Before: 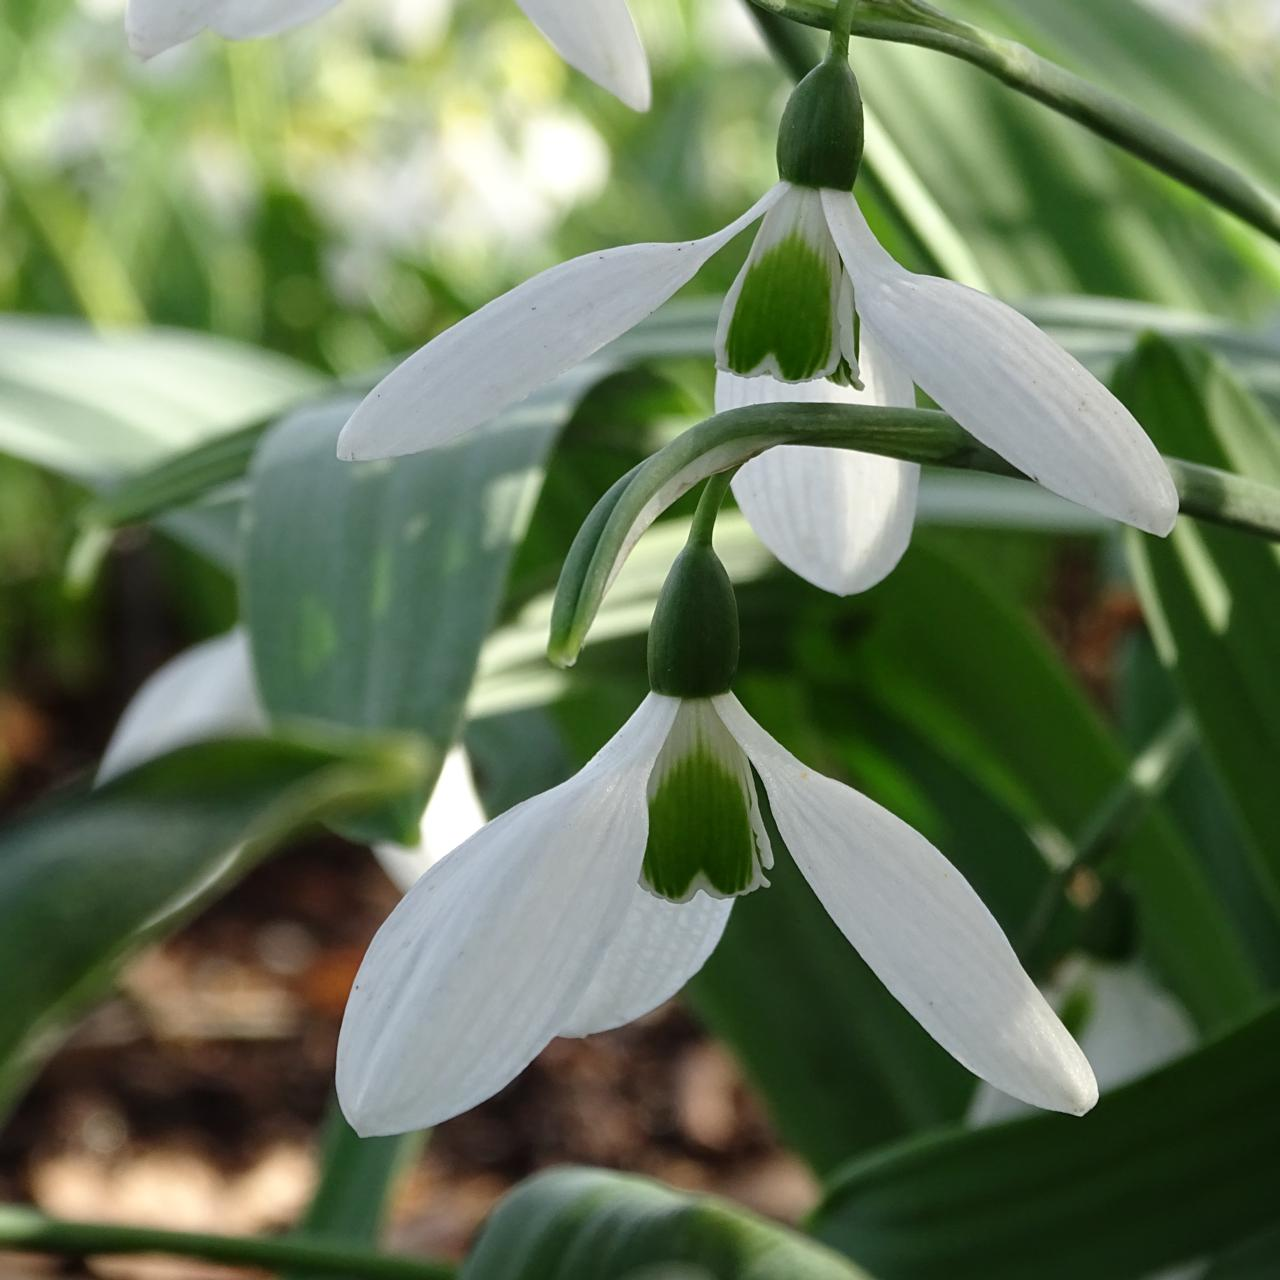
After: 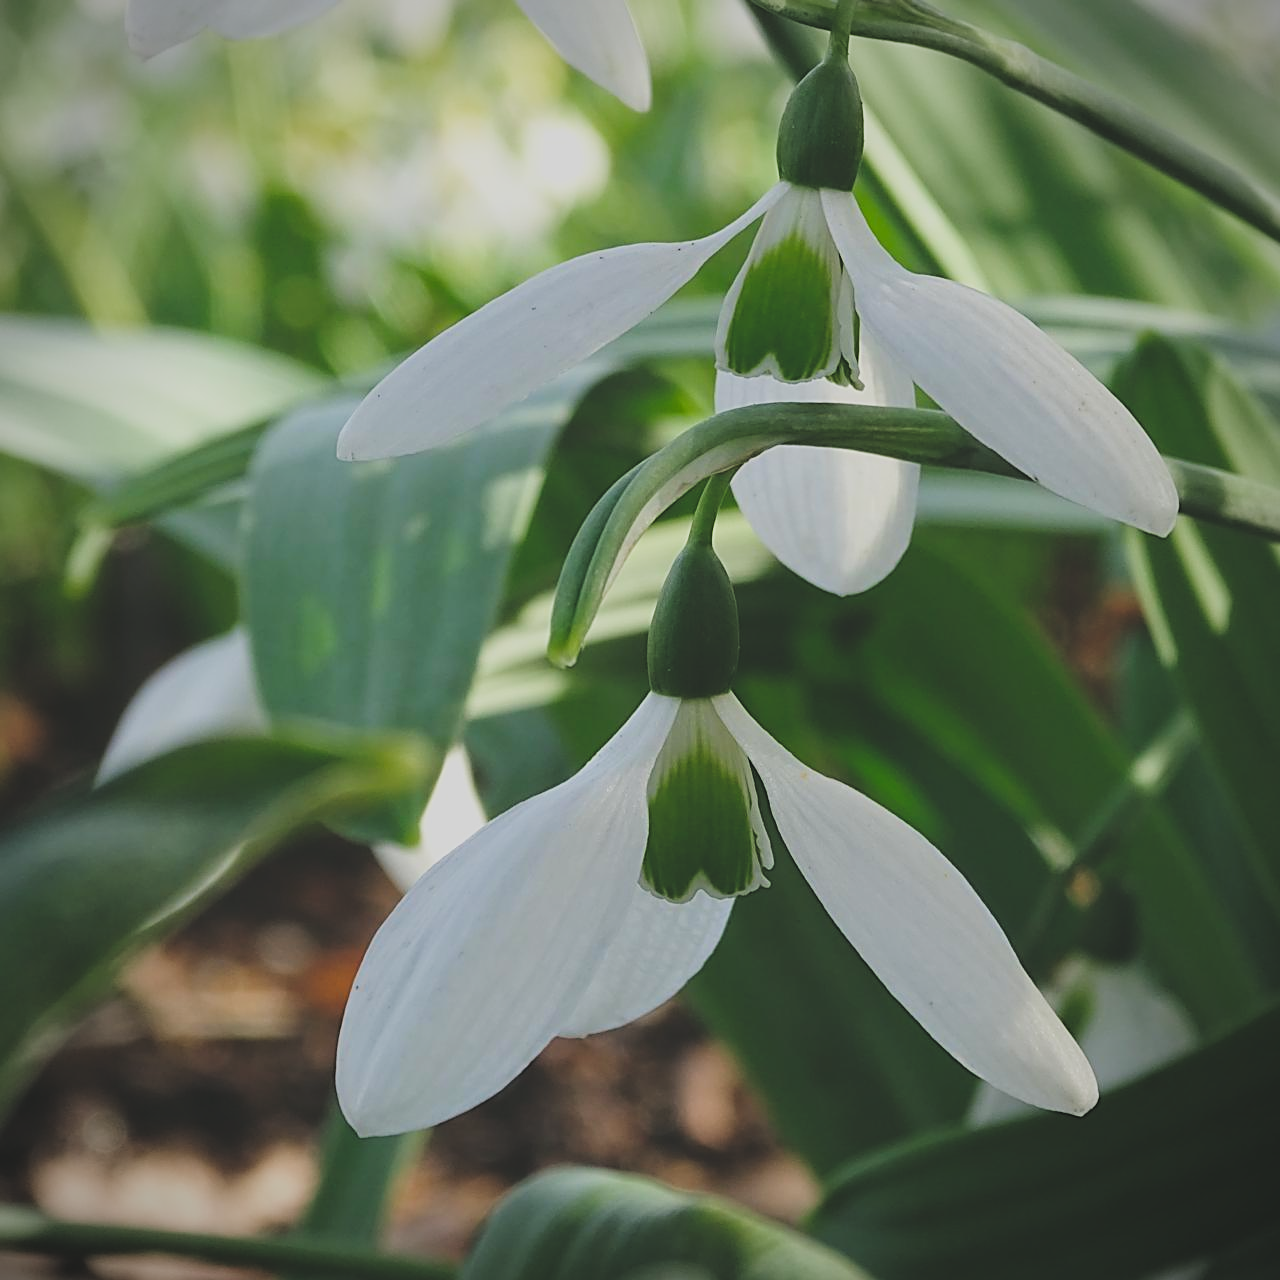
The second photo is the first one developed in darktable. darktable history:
sharpen: on, module defaults
color zones: curves: ch1 [(0, 0.469) (0.01, 0.469) (0.12, 0.446) (0.248, 0.469) (0.5, 0.5) (0.748, 0.5) (0.99, 0.469) (1, 0.469)]
exposure: black level correction -0.03, compensate highlight preservation false
vignetting: fall-off radius 61.07%
color balance rgb: shadows lift › chroma 2.022%, shadows lift › hue 138.51°, power › hue 61.98°, perceptual saturation grading › global saturation 30.583%, global vibrance 18.599%
filmic rgb: black relative exposure -7.65 EV, white relative exposure 4.56 EV, hardness 3.61, color science v4 (2020)
